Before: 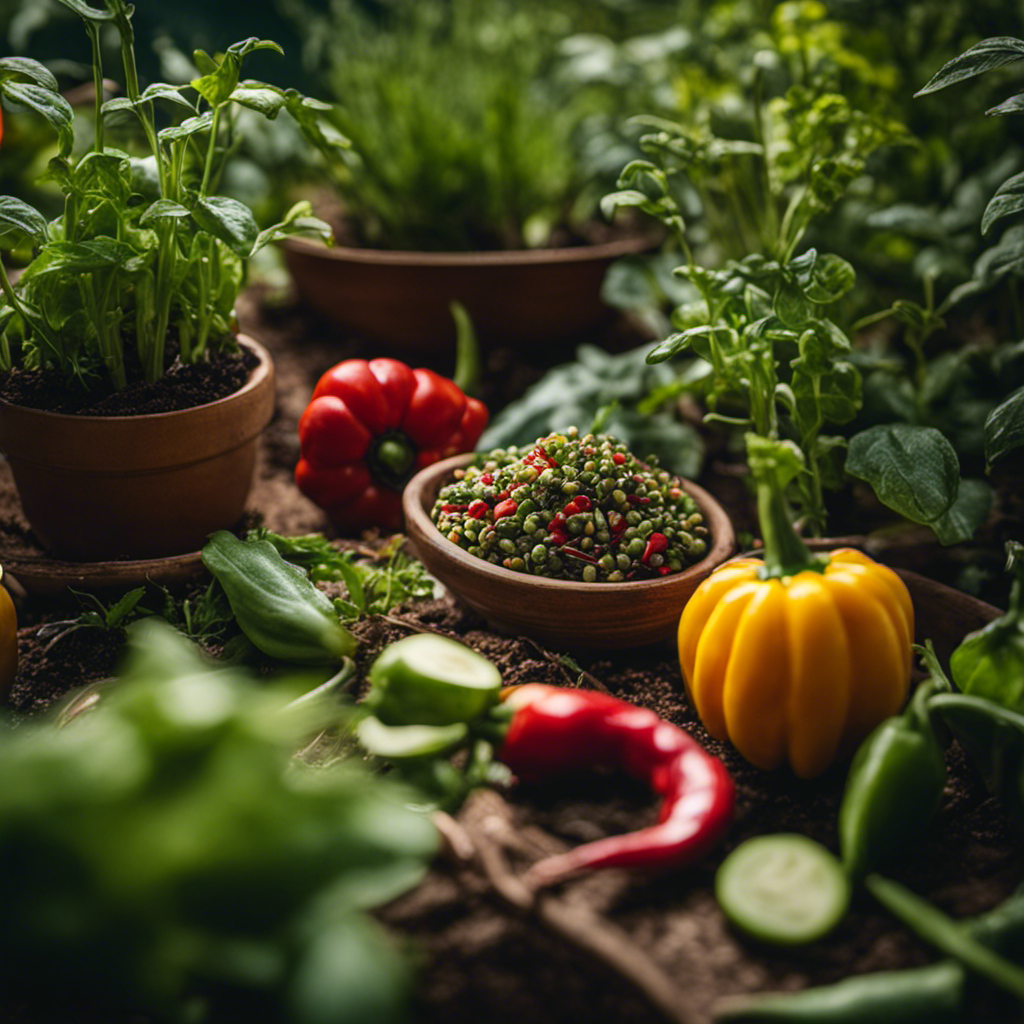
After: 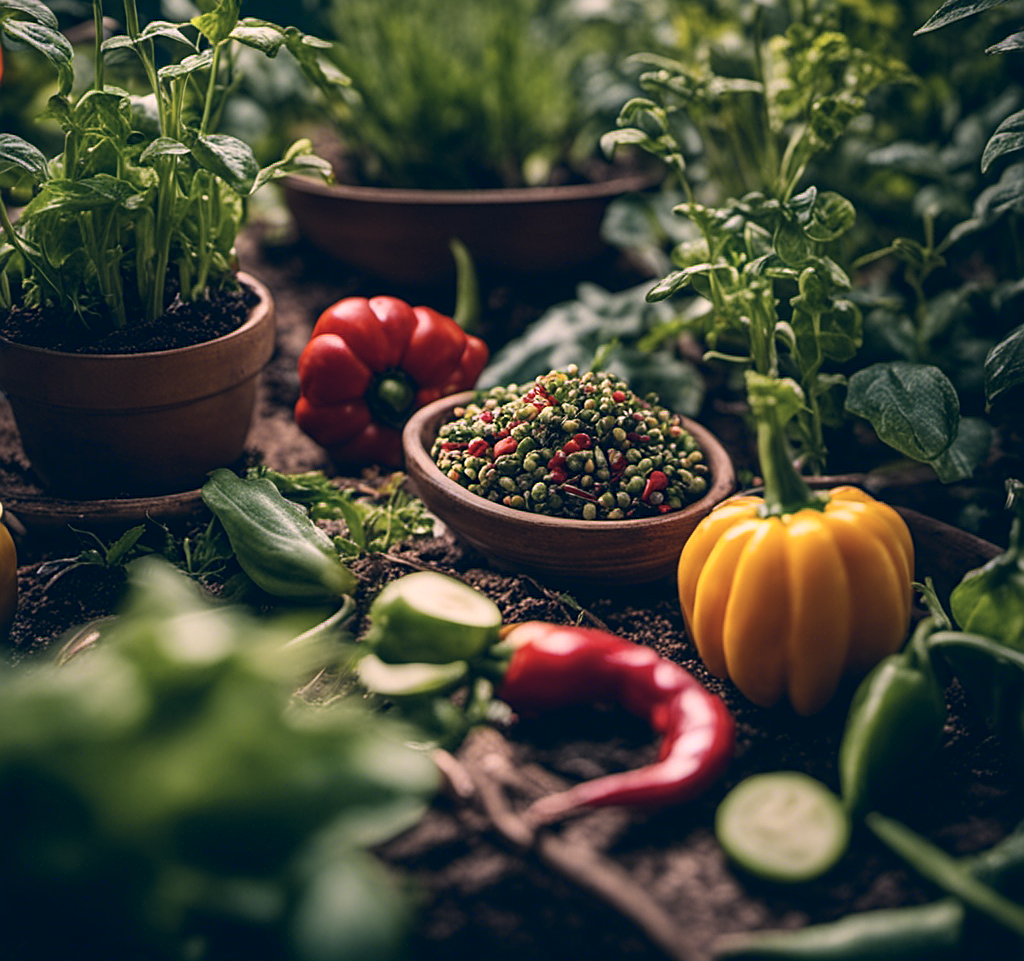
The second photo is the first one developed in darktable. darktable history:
crop and rotate: top 6.148%
shadows and highlights: shadows 6.58, soften with gaussian
sharpen: on, module defaults
color correction: highlights a* 14.38, highlights b* 6.03, shadows a* -5.99, shadows b* -15.96, saturation 0.847
